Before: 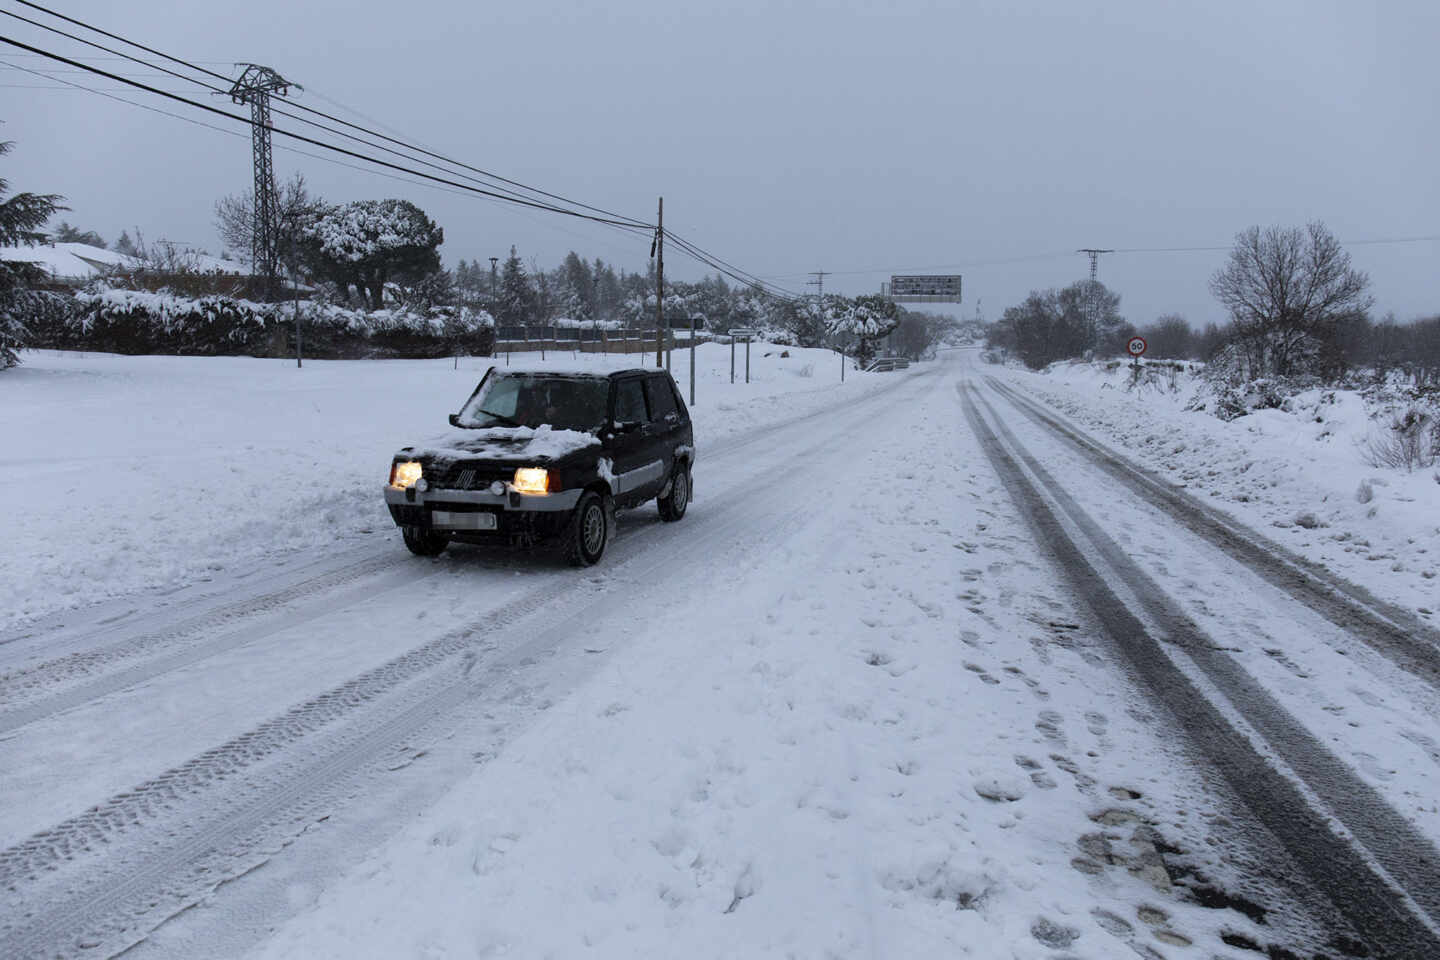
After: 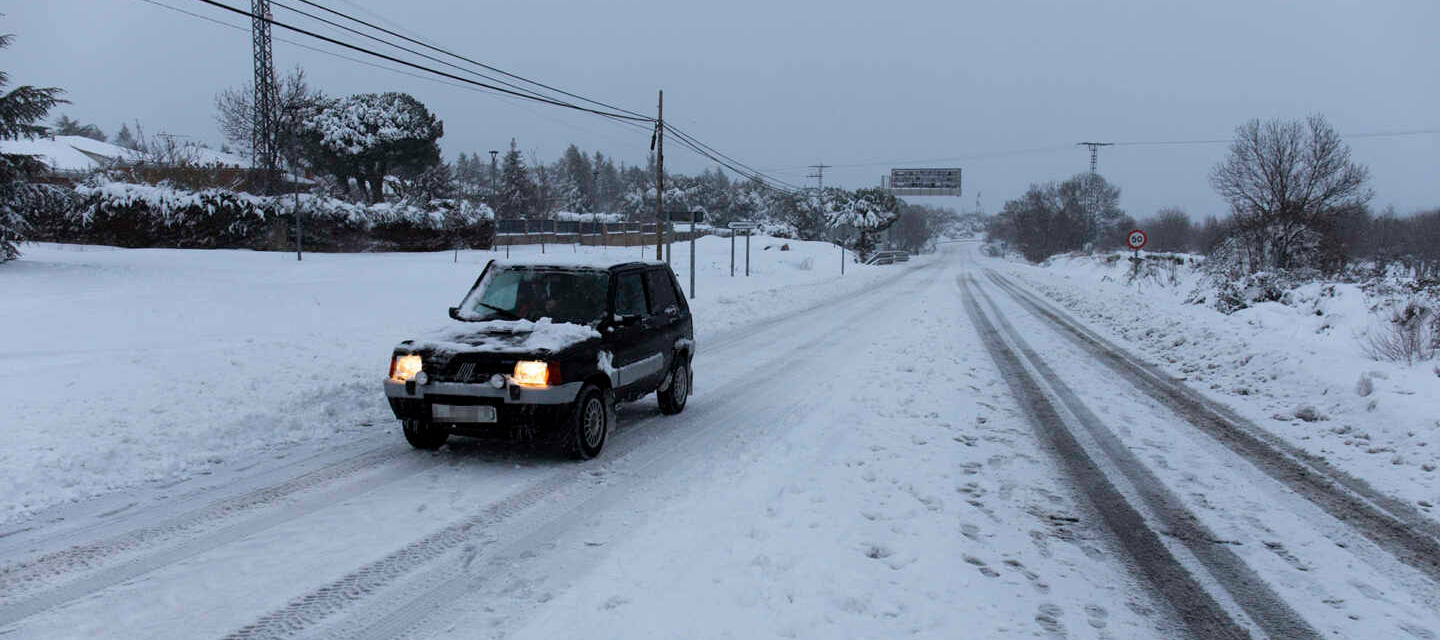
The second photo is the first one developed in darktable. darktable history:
vibrance: on, module defaults
crop: top 11.166%, bottom 22.168%
